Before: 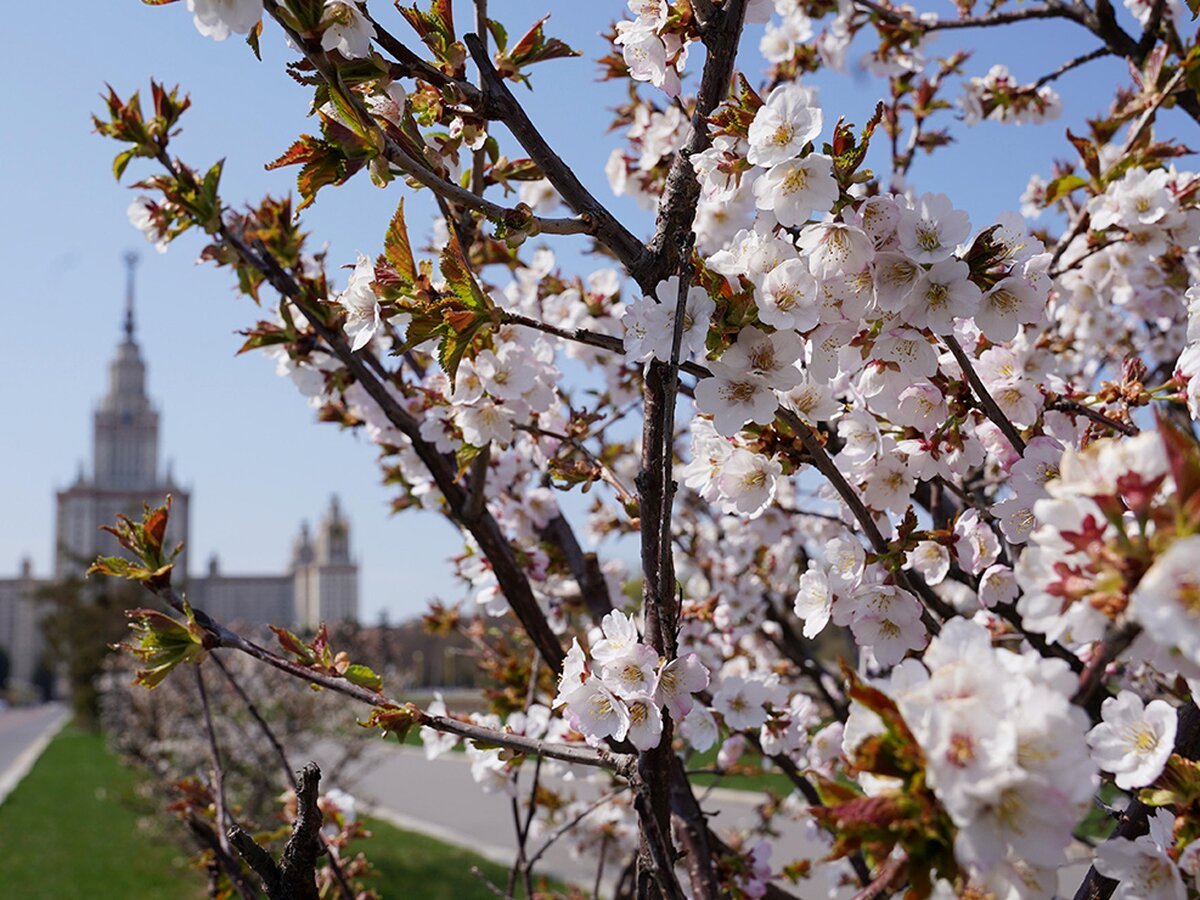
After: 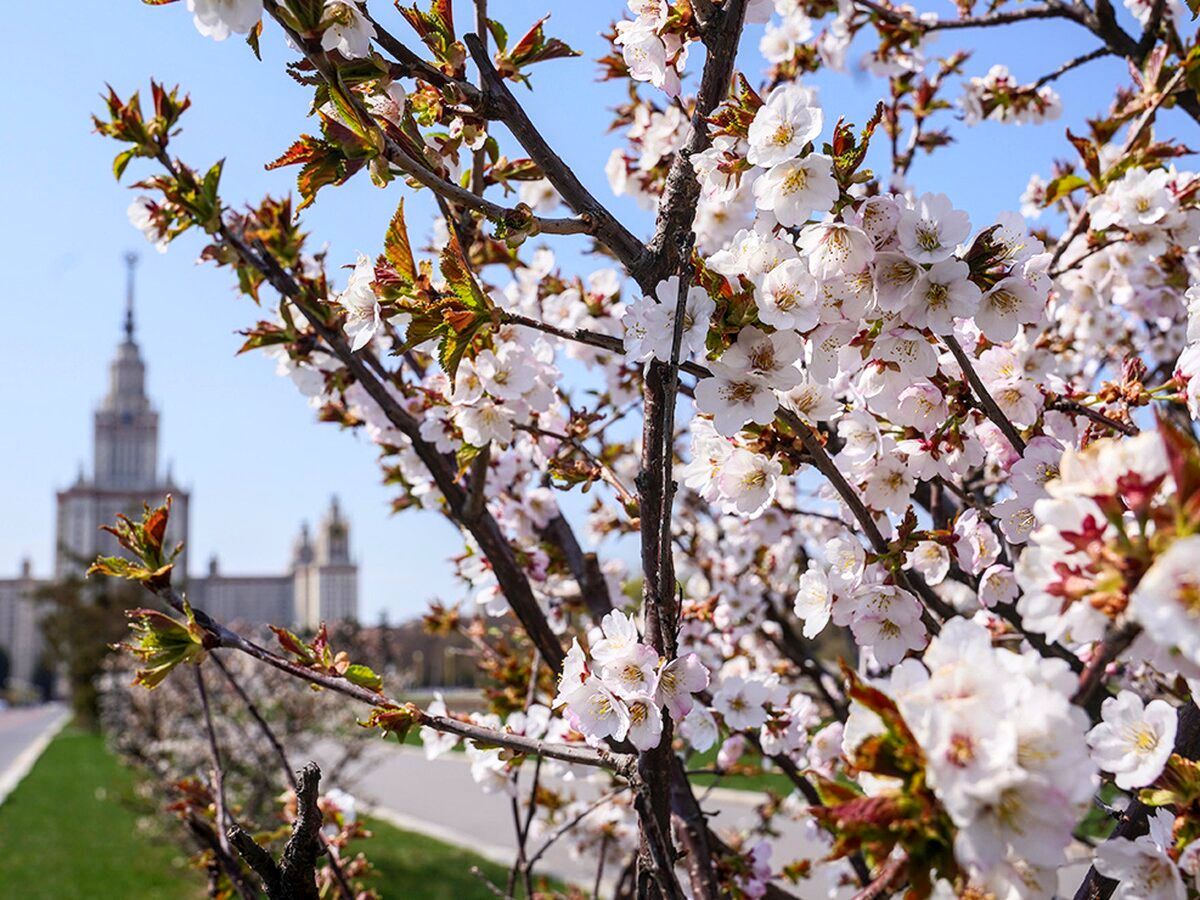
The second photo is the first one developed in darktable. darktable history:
contrast brightness saturation: contrast 0.204, brightness 0.159, saturation 0.226
local contrast: on, module defaults
